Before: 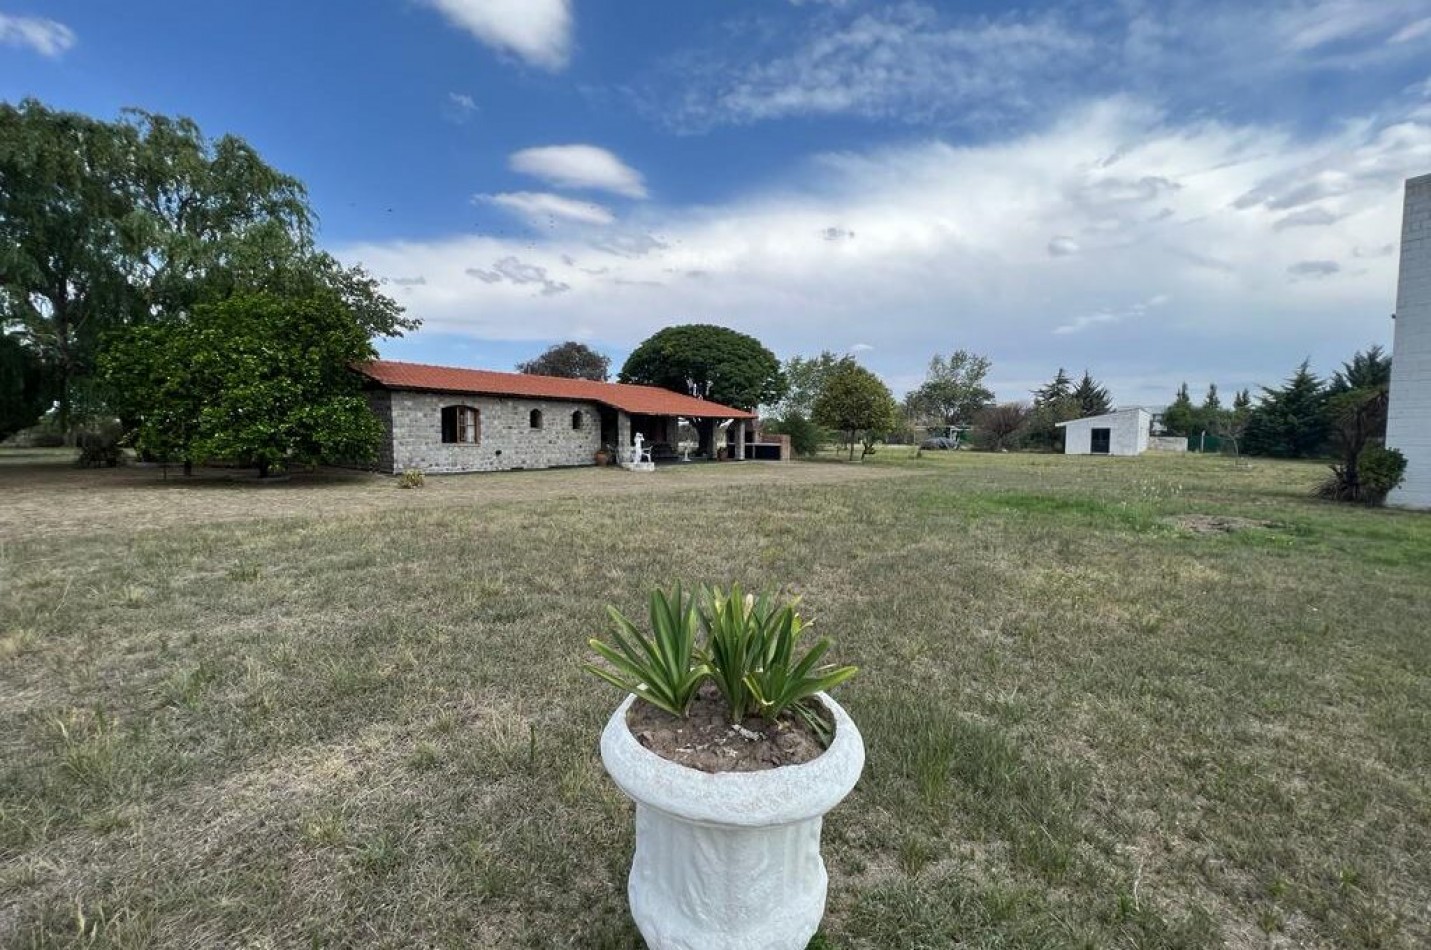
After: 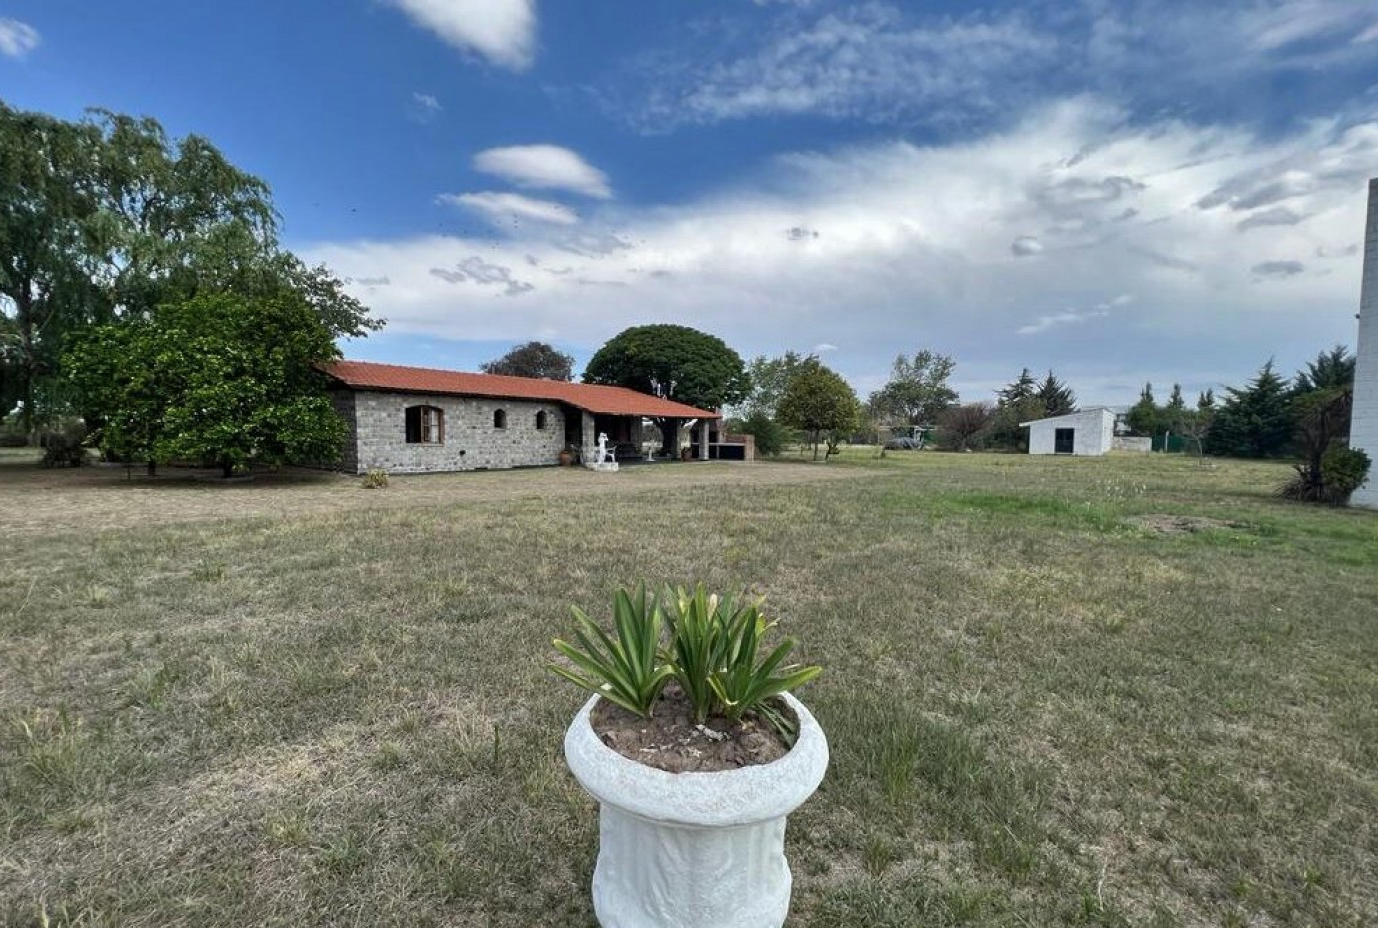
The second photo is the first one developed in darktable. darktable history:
shadows and highlights: radius 100.41, shadows 50.55, highlights -64.36, highlights color adjustment 49.82%, soften with gaussian
crop and rotate: left 2.536%, right 1.107%, bottom 2.246%
color balance: input saturation 99%
tone equalizer: on, module defaults
